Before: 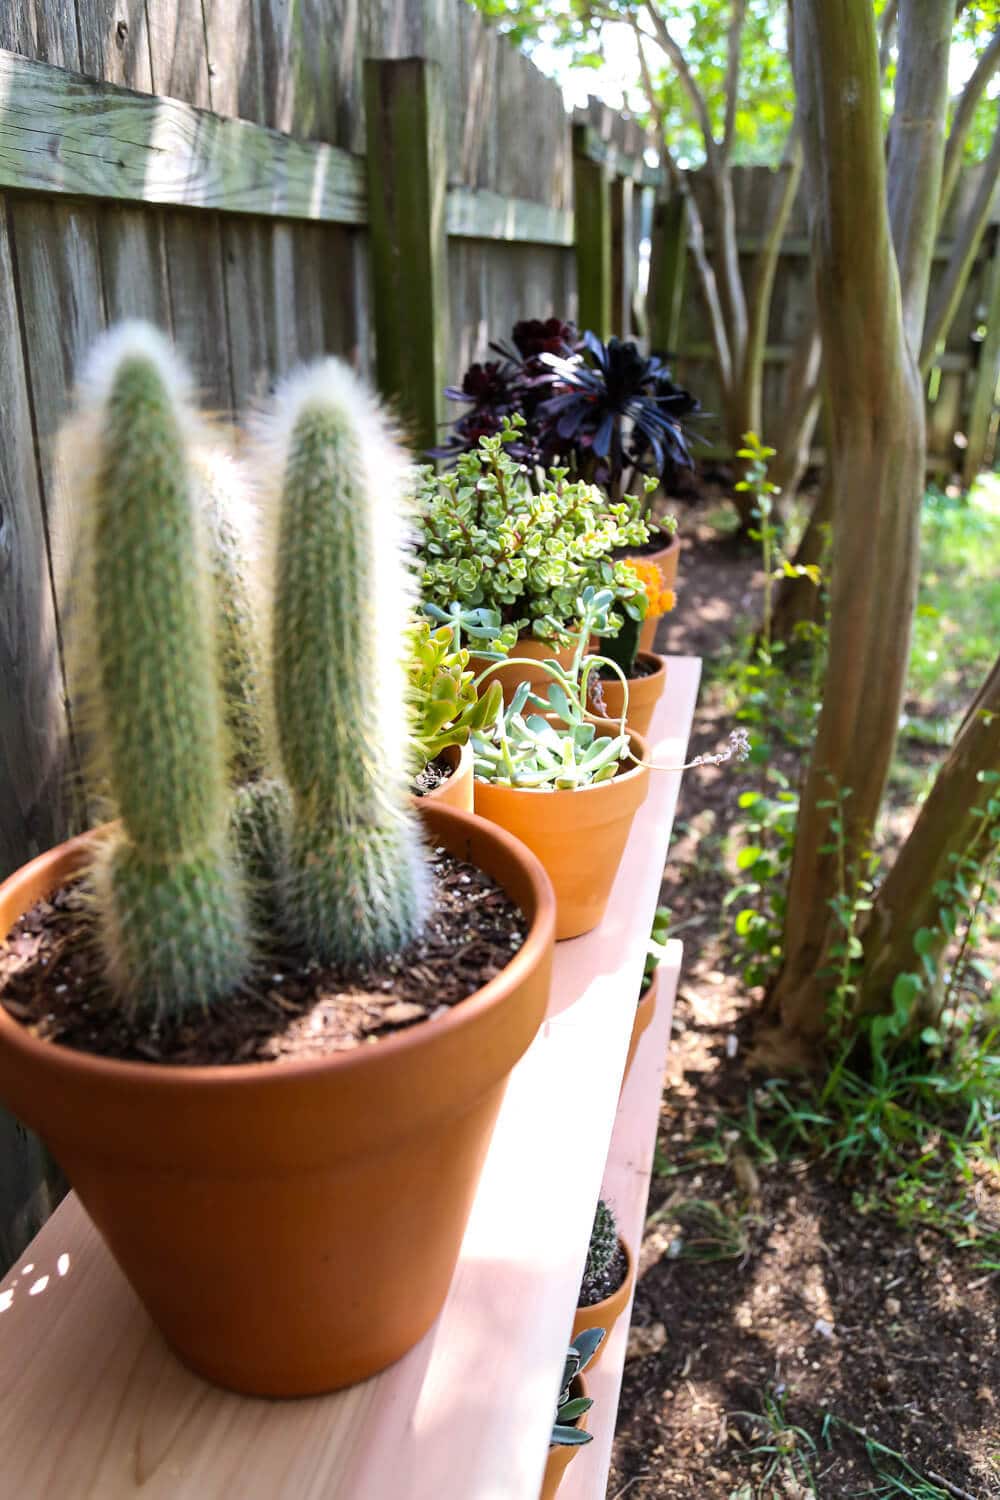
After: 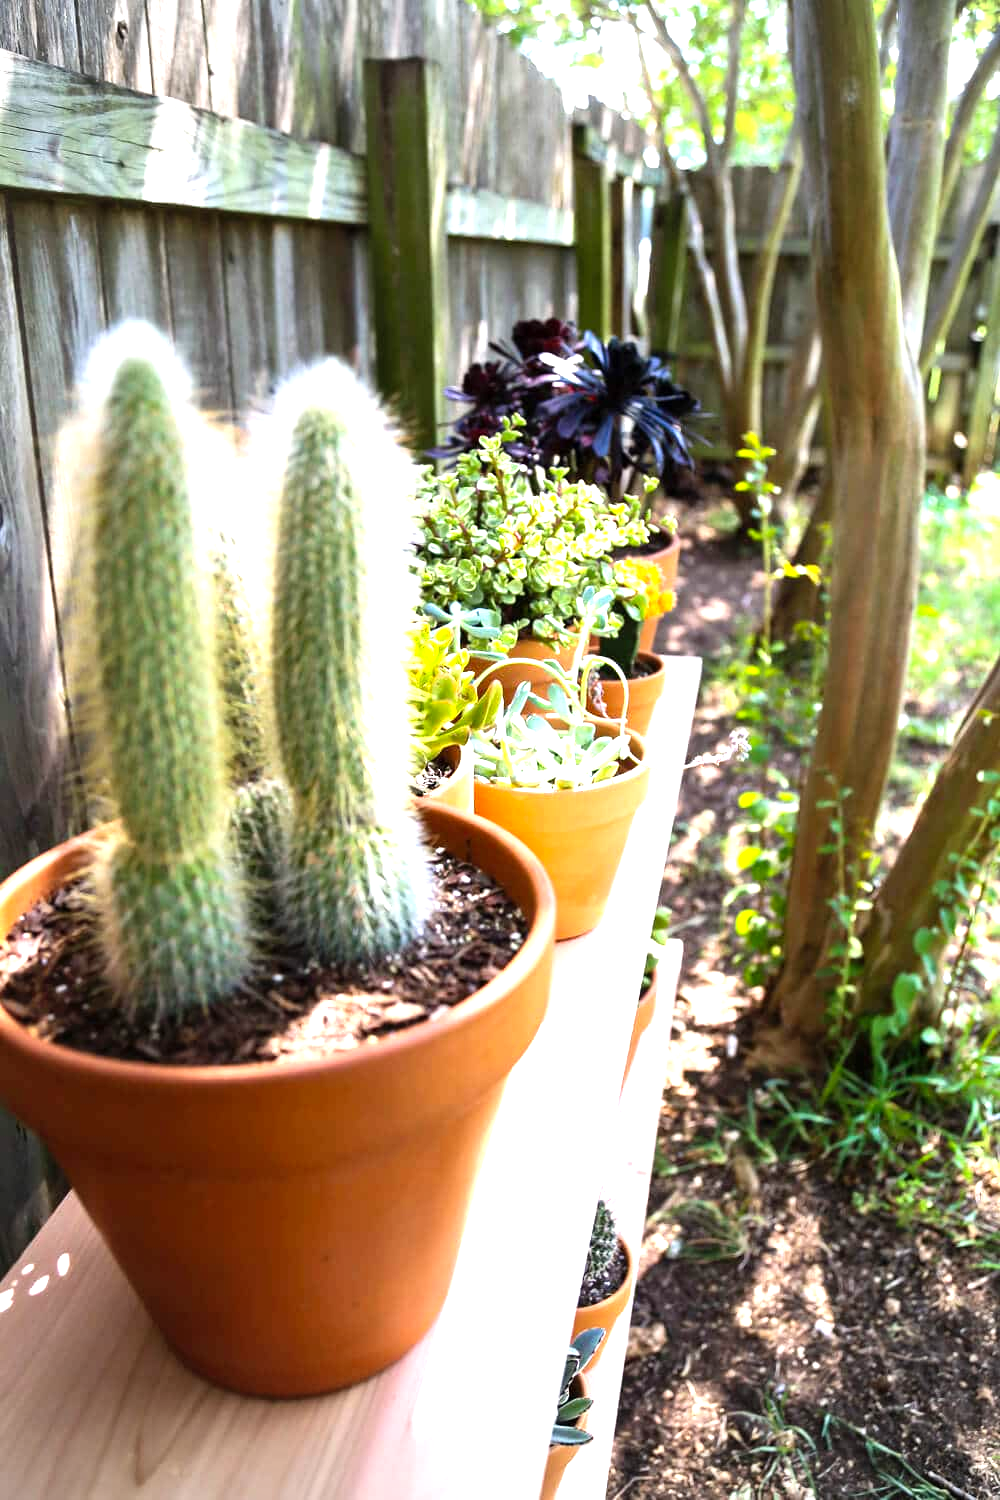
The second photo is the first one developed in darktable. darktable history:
levels: levels [0, 0.374, 0.749]
vignetting: fall-off radius 61.04%
exposure: exposure 0.026 EV, compensate highlight preservation false
